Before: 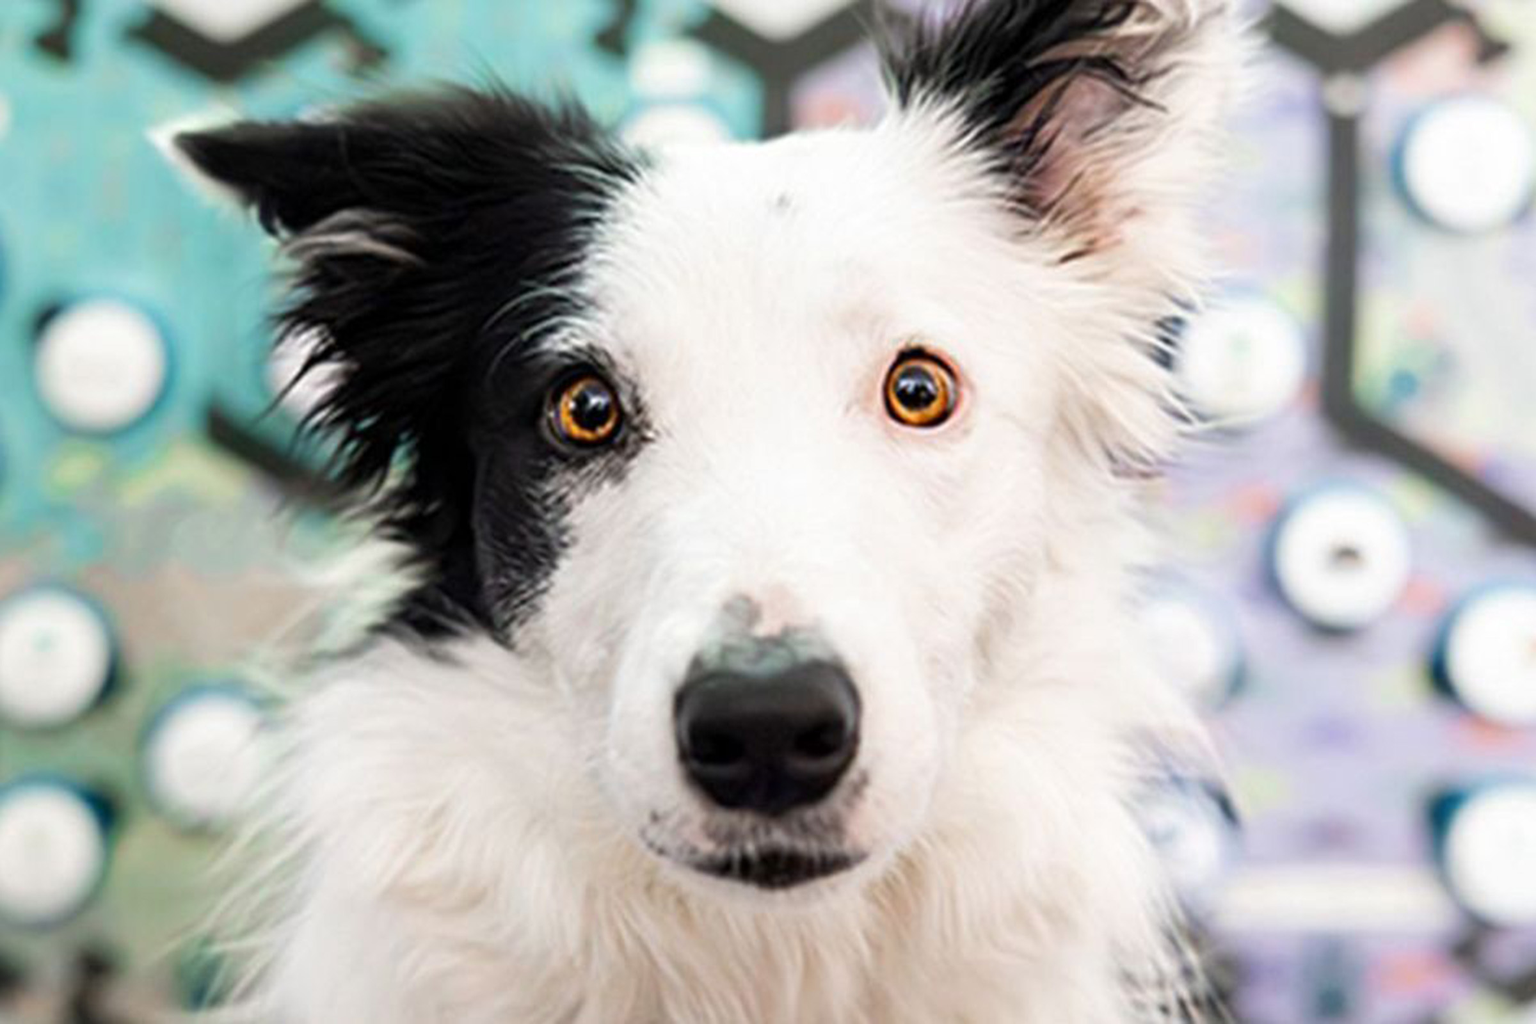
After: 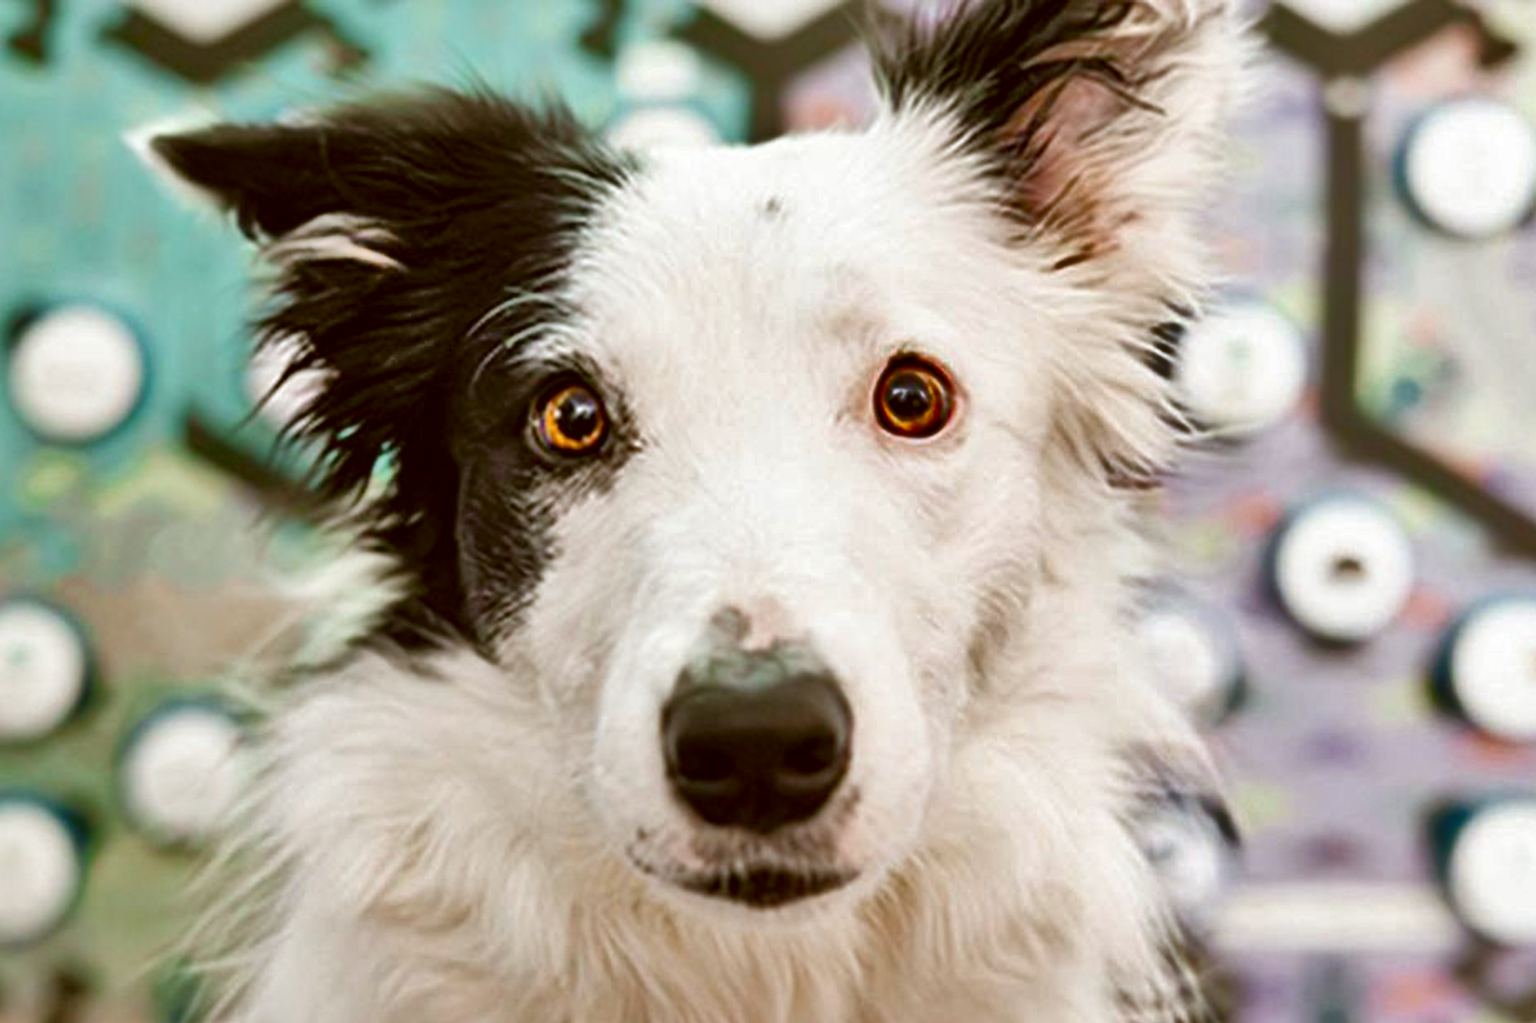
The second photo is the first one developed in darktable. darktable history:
shadows and highlights: shadows 75, highlights -60.85, soften with gaussian
crop: left 1.743%, right 0.268%, bottom 2.011%
color balance rgb: perceptual saturation grading › global saturation 20%, perceptual saturation grading › highlights -25%, perceptual saturation grading › shadows 25%
color correction: highlights a* -0.482, highlights b* 0.161, shadows a* 4.66, shadows b* 20.72
